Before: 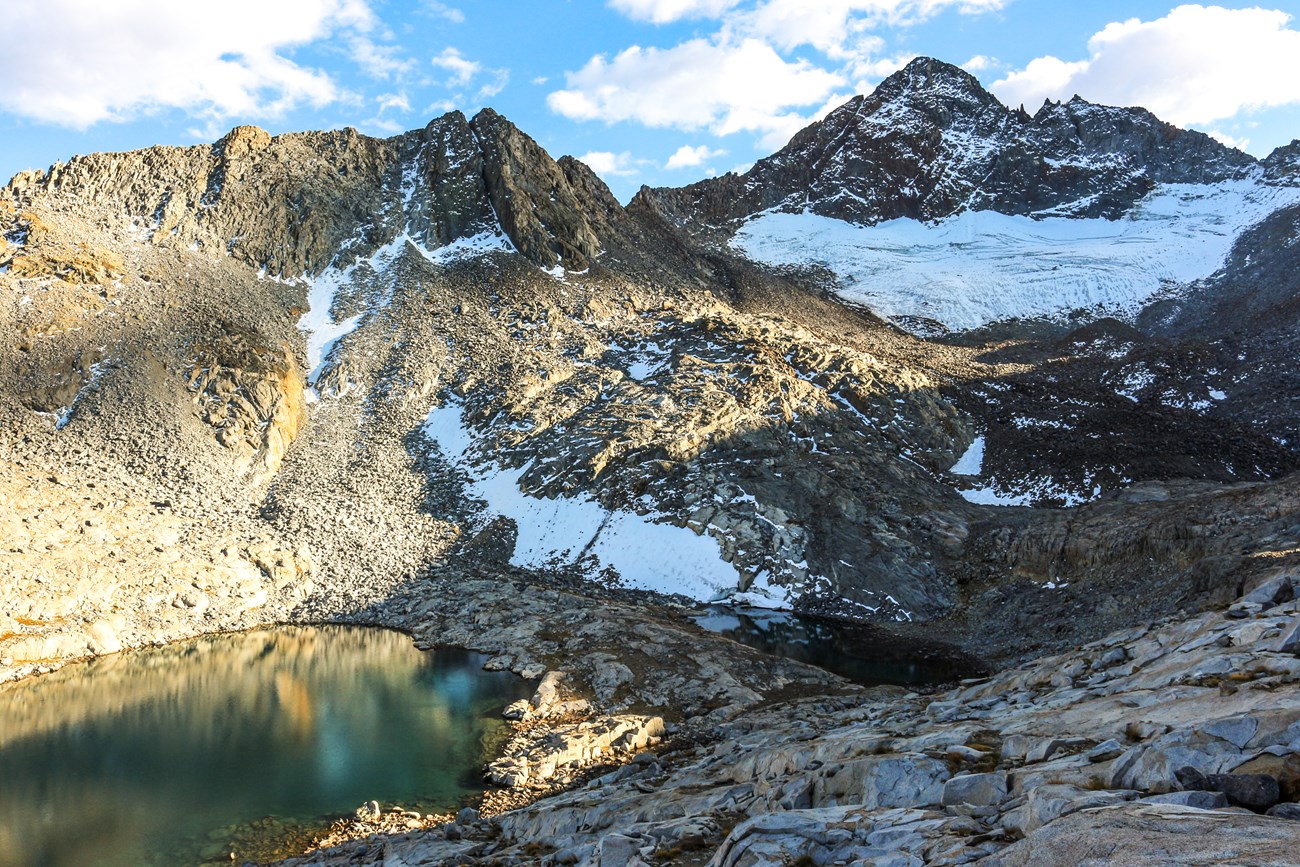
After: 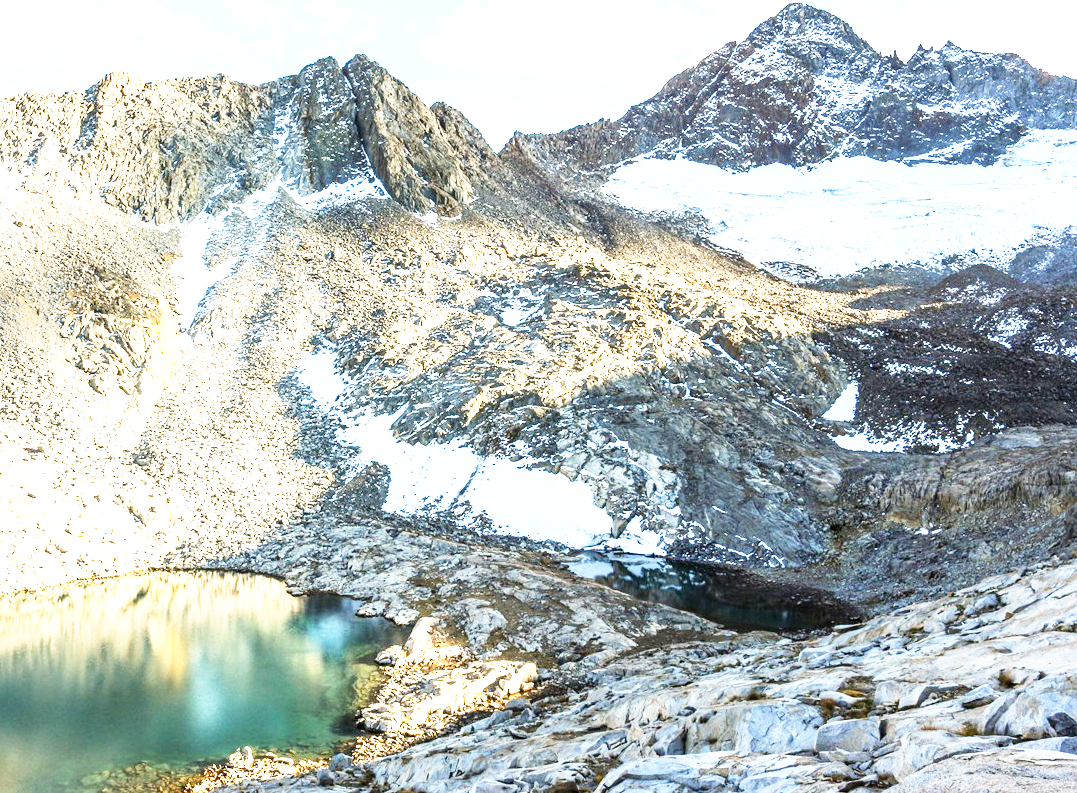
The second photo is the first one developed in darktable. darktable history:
crop: left 9.806%, top 6.293%, right 7.3%, bottom 2.134%
exposure: black level correction 0, exposure 1.2 EV, compensate exposure bias true, compensate highlight preservation false
tone curve: curves: ch0 [(0, 0) (0.004, 0.001) (0.133, 0.112) (0.325, 0.362) (0.832, 0.893) (1, 1)], preserve colors none
base curve: curves: ch0 [(0, 0) (0.557, 0.834) (1, 1)], preserve colors none
